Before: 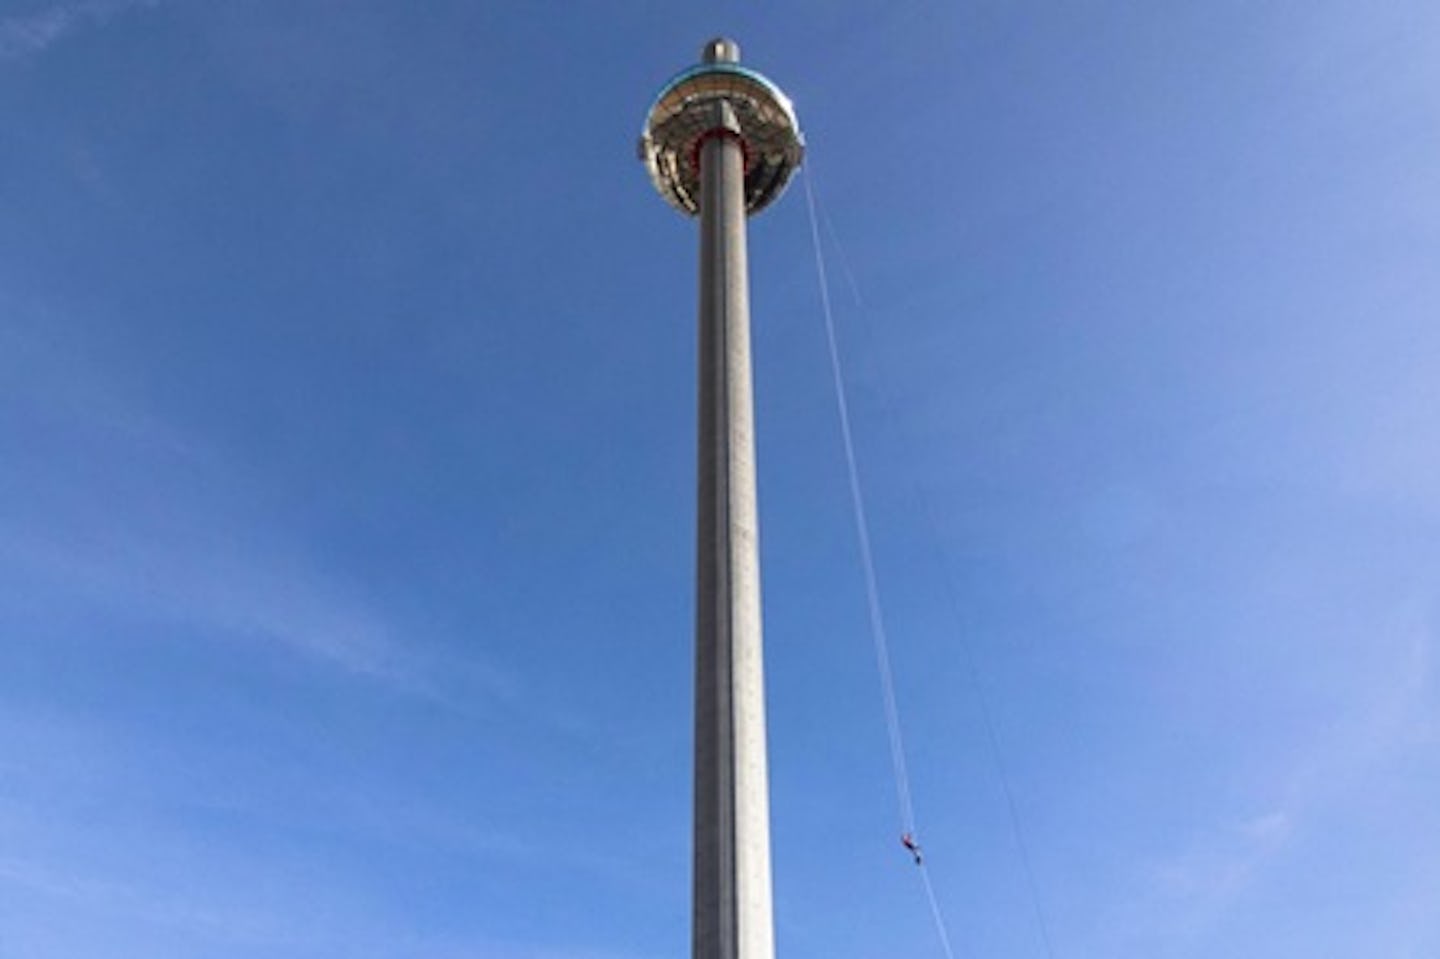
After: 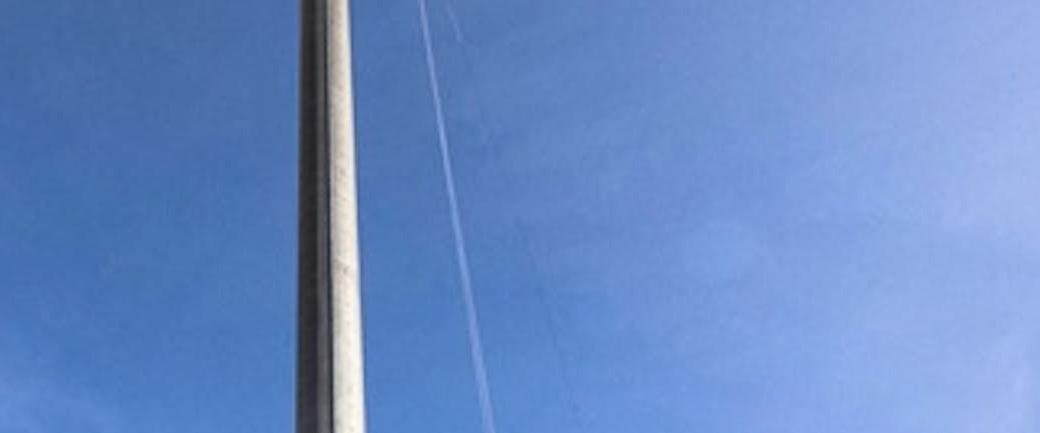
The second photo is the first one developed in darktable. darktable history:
crop and rotate: left 27.762%, top 27.553%, bottom 27.223%
tone equalizer: mask exposure compensation -0.515 EV
local contrast: mode bilateral grid, contrast 20, coarseness 50, detail 162%, midtone range 0.2
